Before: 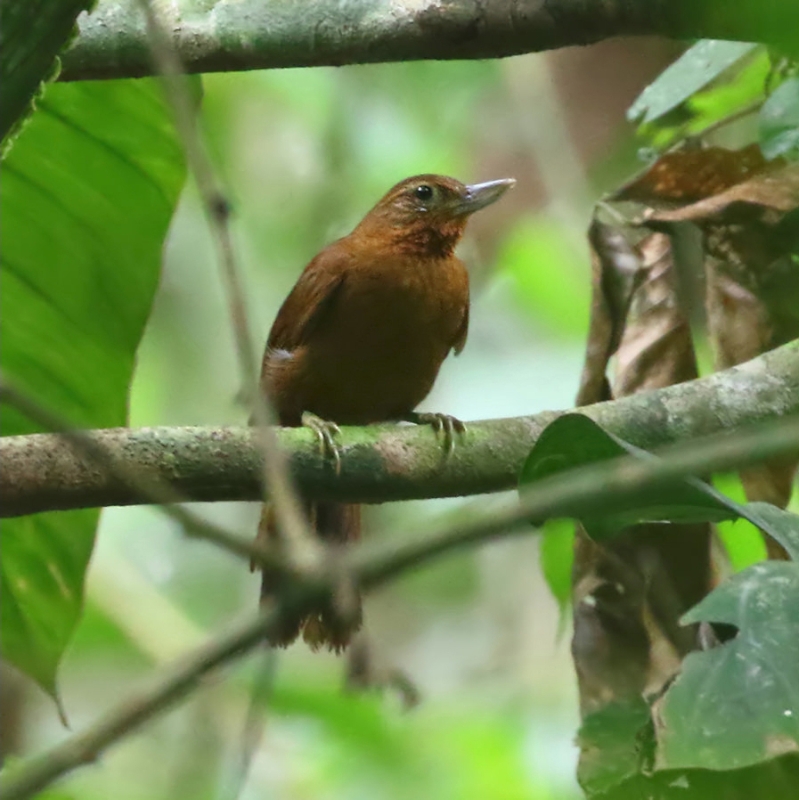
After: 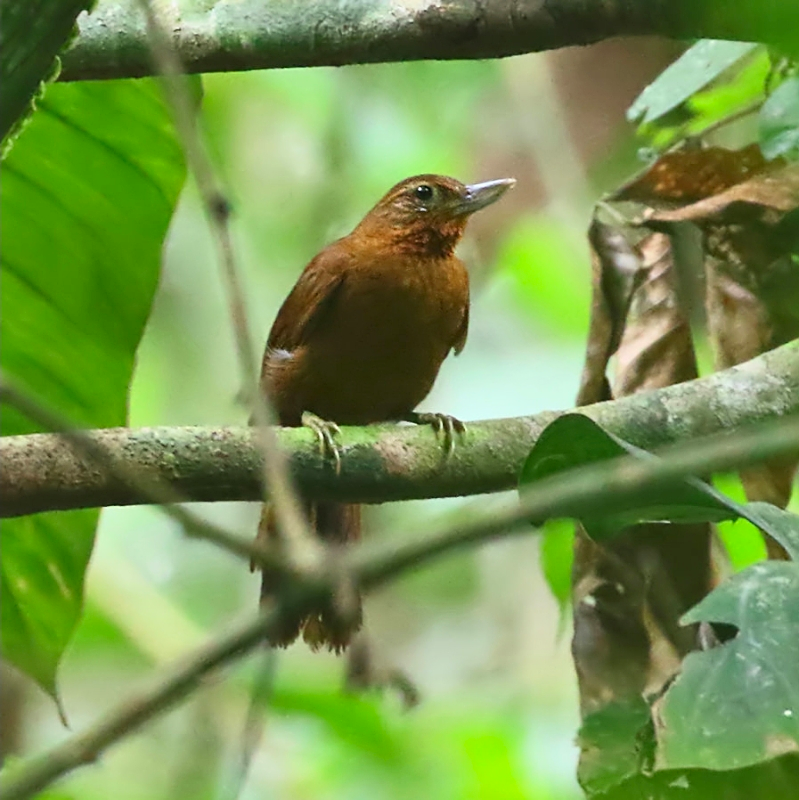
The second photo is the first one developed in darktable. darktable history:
shadows and highlights: low approximation 0.01, soften with gaussian
sharpen: on, module defaults
contrast brightness saturation: contrast 0.201, brightness 0.164, saturation 0.221
exposure: exposure -0.144 EV, compensate exposure bias true, compensate highlight preservation false
